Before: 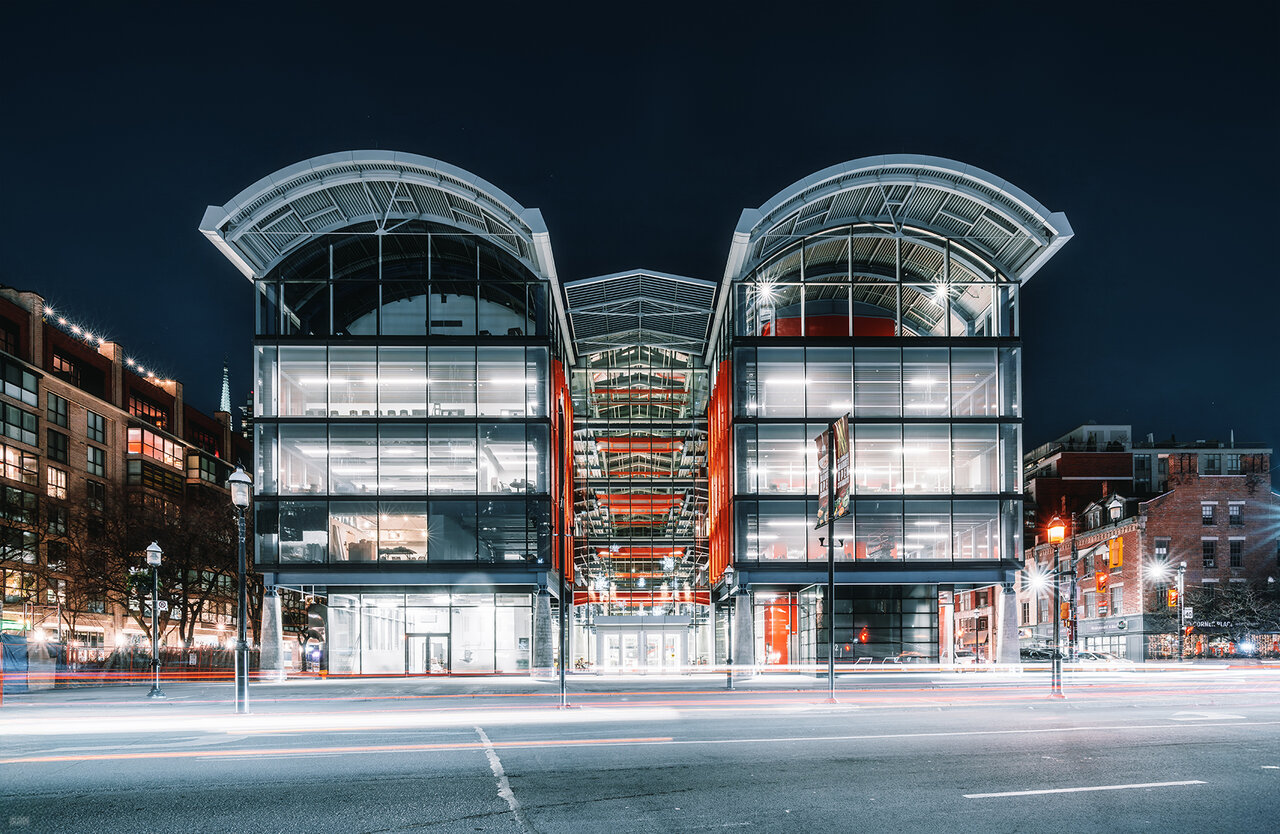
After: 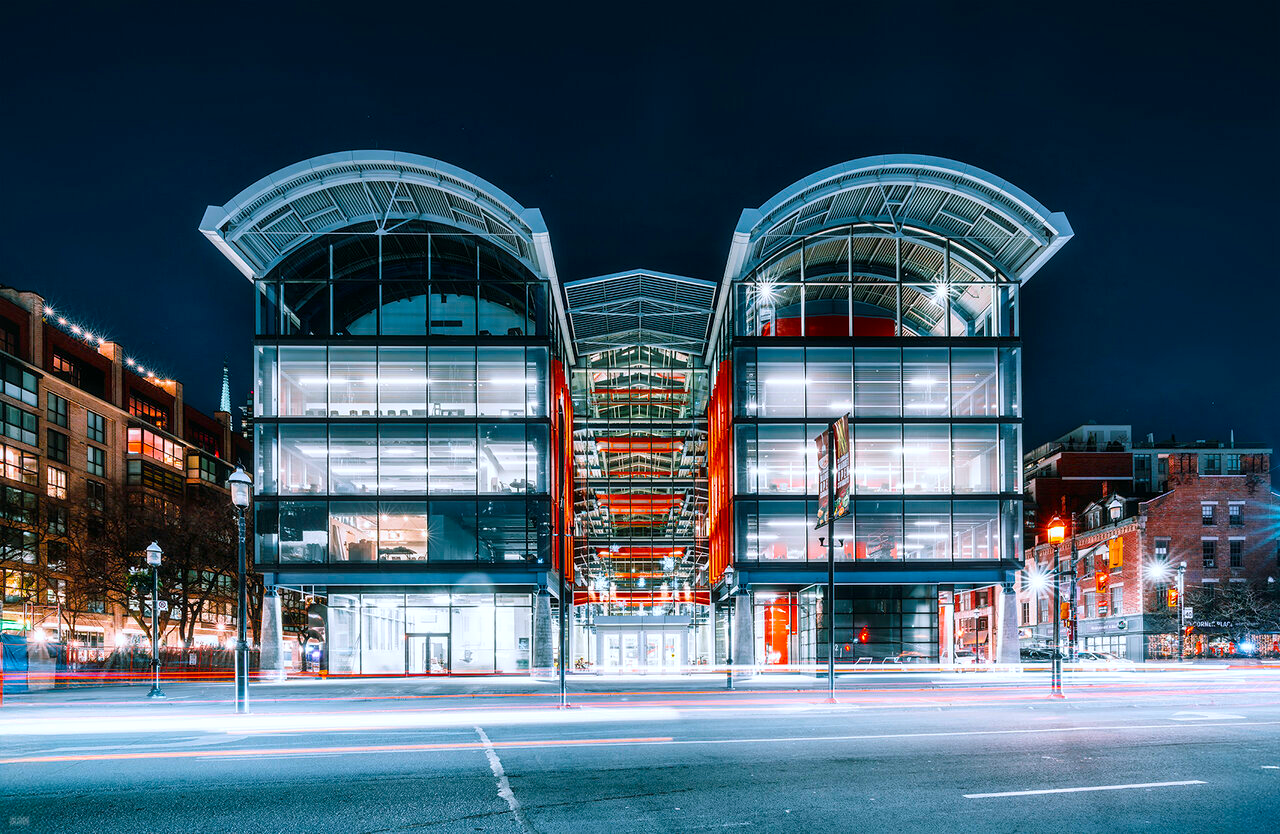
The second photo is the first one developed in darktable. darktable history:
color balance rgb: linear chroma grading › global chroma 15%, perceptual saturation grading › global saturation 30%
local contrast: mode bilateral grid, contrast 20, coarseness 50, detail 132%, midtone range 0.2
white balance: red 0.974, blue 1.044
